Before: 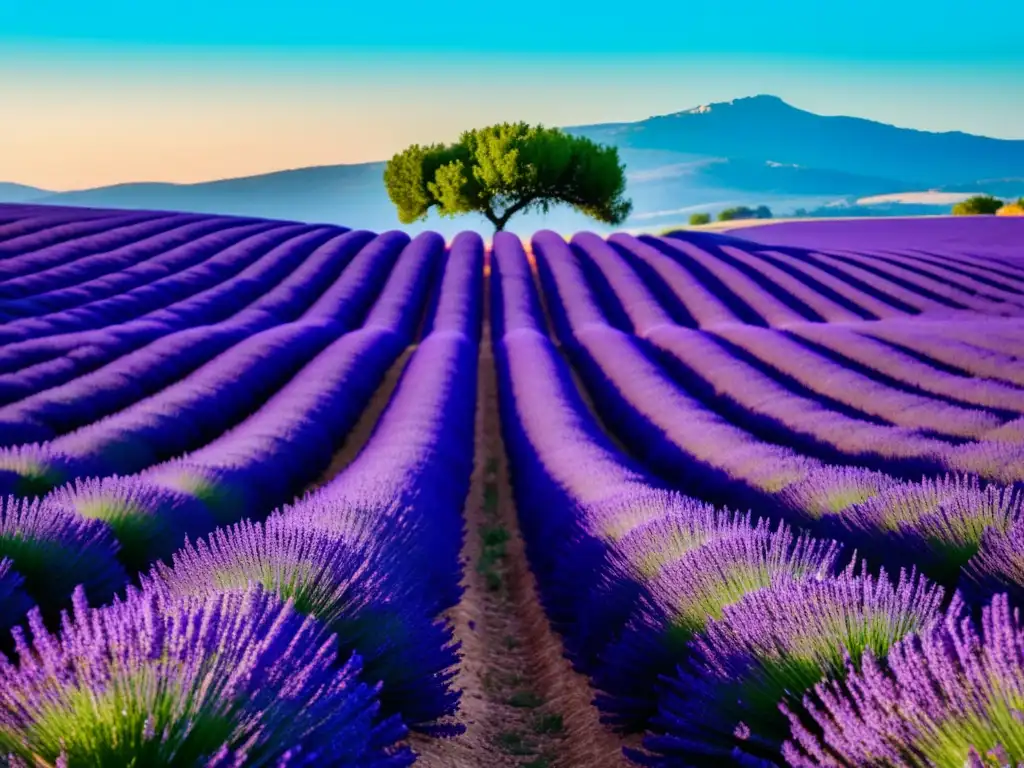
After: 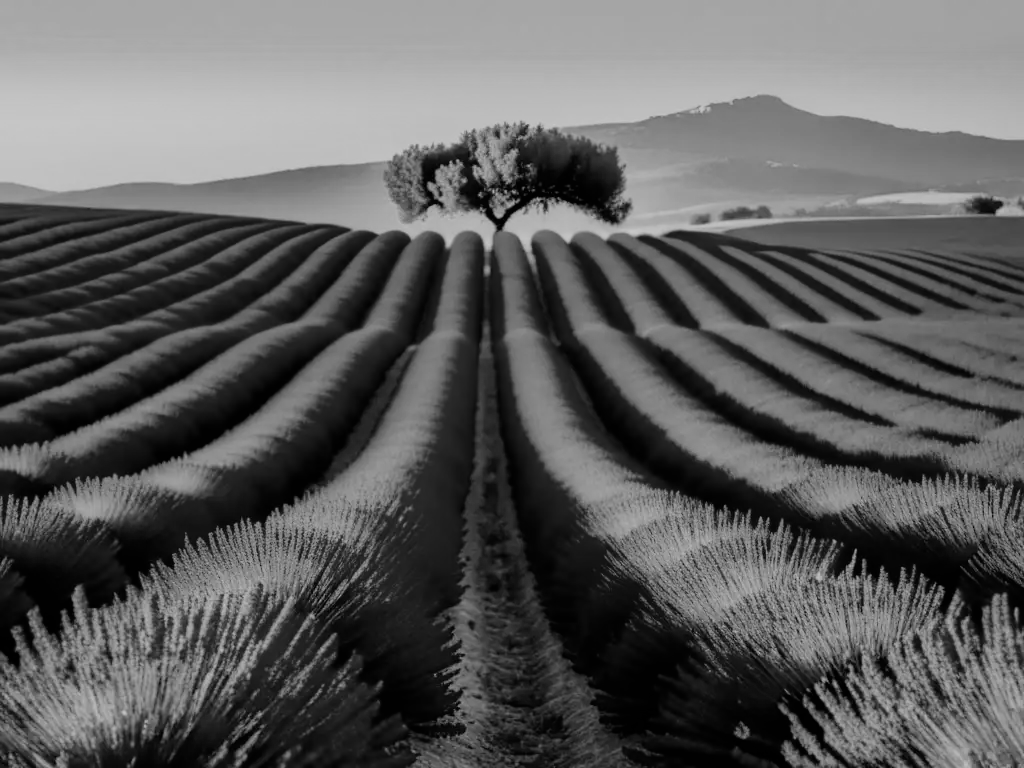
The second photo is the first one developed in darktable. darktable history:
contrast brightness saturation: saturation -1
filmic rgb: black relative exposure -7.65 EV, white relative exposure 4.56 EV, hardness 3.61
